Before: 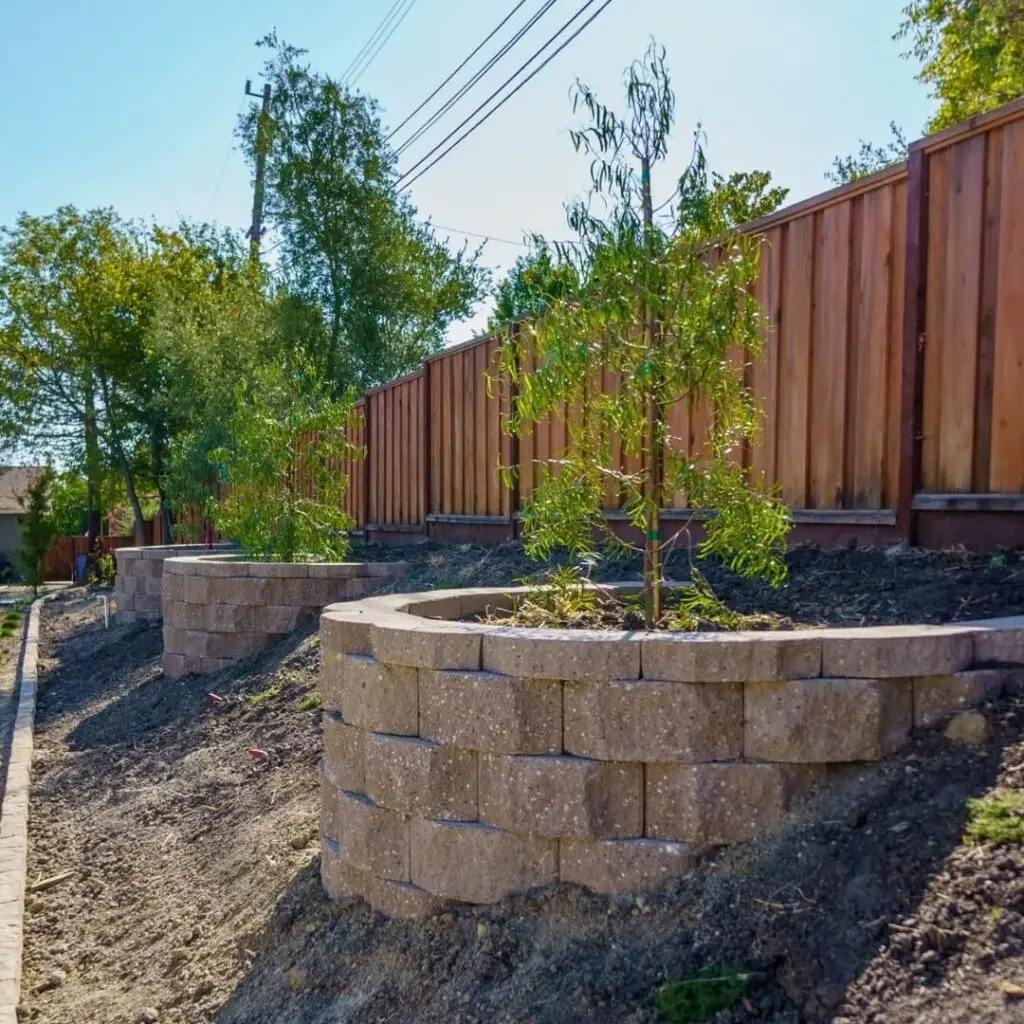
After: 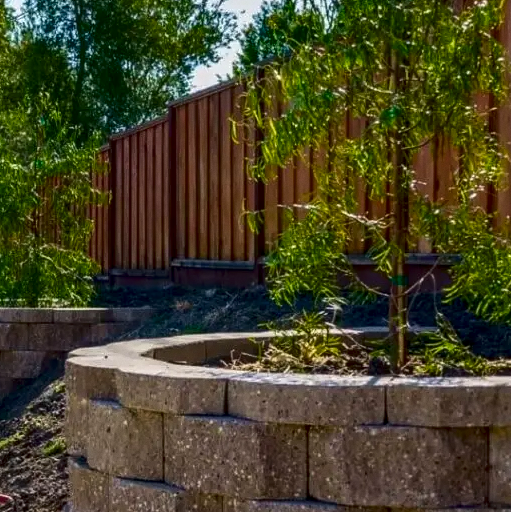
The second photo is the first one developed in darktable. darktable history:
grain: coarseness 0.09 ISO, strength 10%
crop: left 25%, top 25%, right 25%, bottom 25%
contrast brightness saturation: contrast 0.13, brightness -0.24, saturation 0.14
local contrast: on, module defaults
